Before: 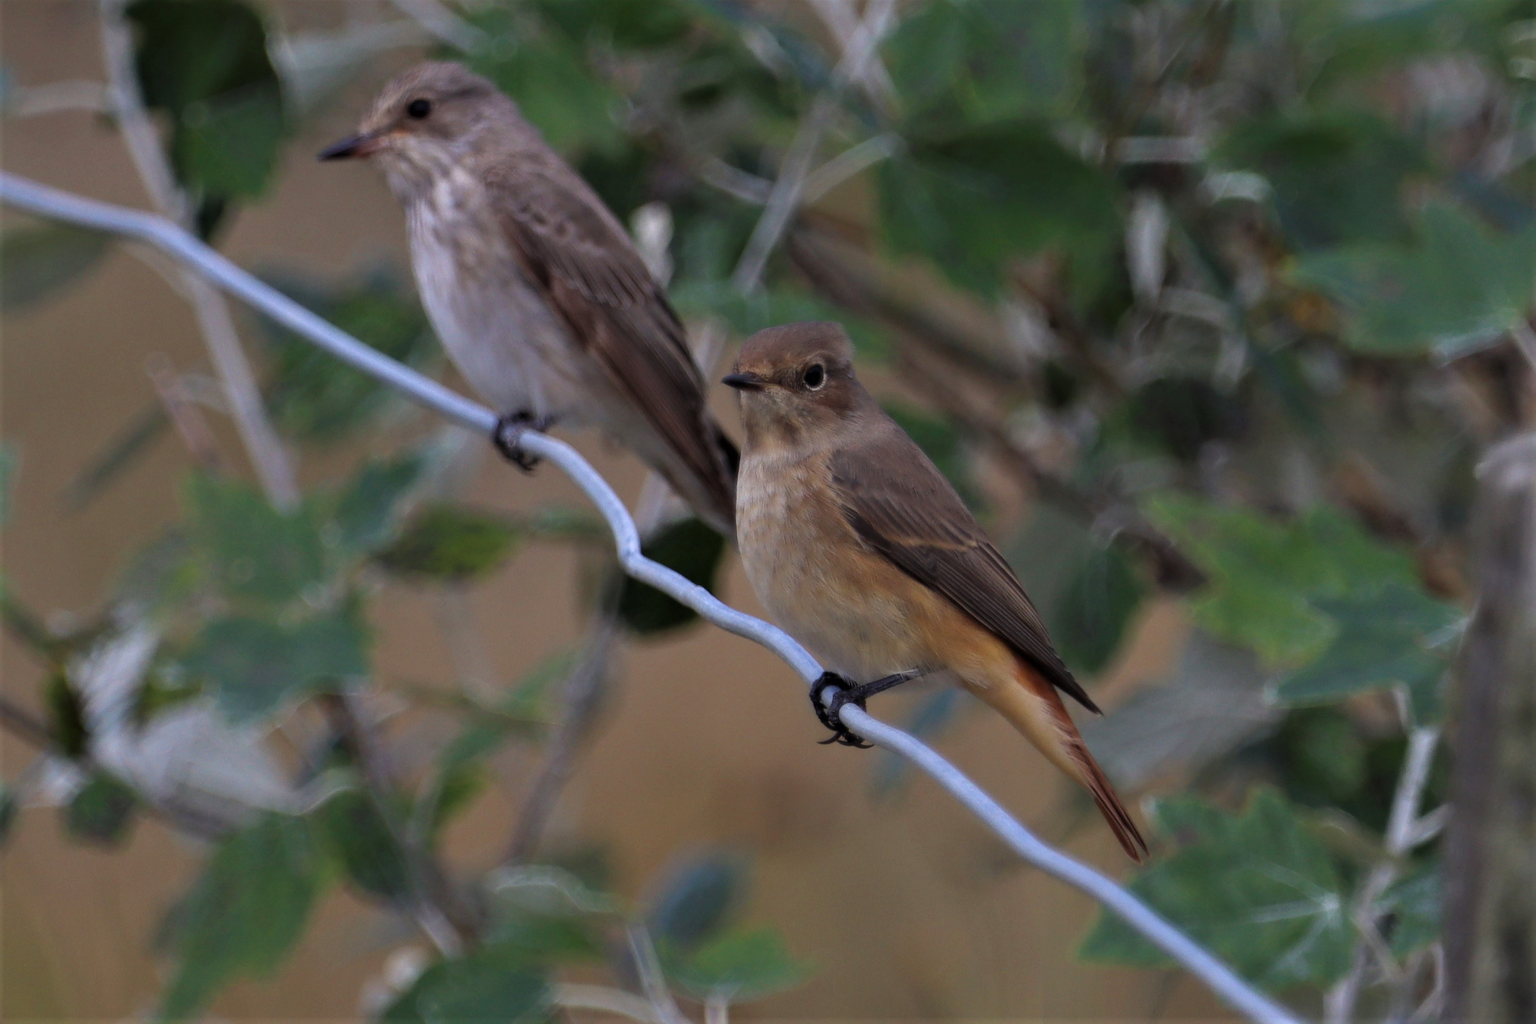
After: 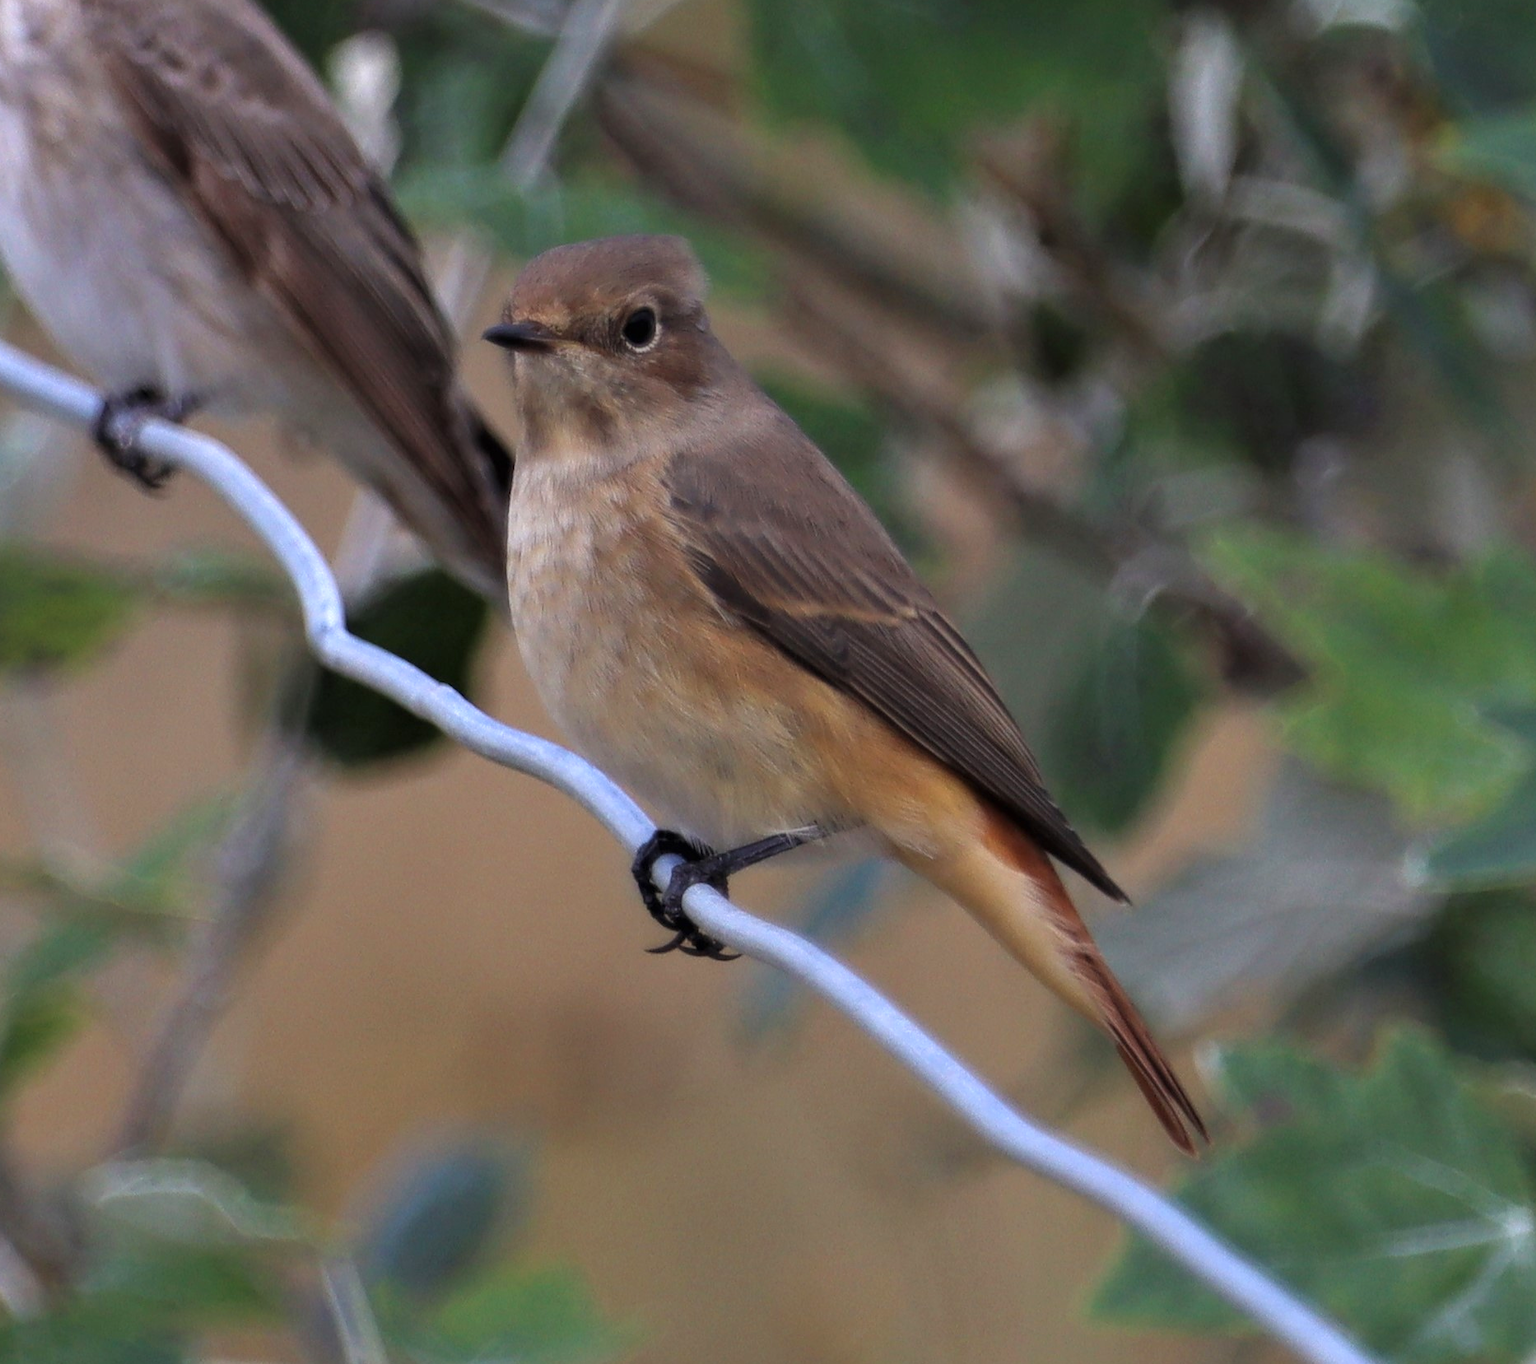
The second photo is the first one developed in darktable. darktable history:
crop and rotate: left 28.51%, top 17.993%, right 12.656%, bottom 3.579%
exposure: black level correction 0, exposure 0.499 EV, compensate exposure bias true, compensate highlight preservation false
